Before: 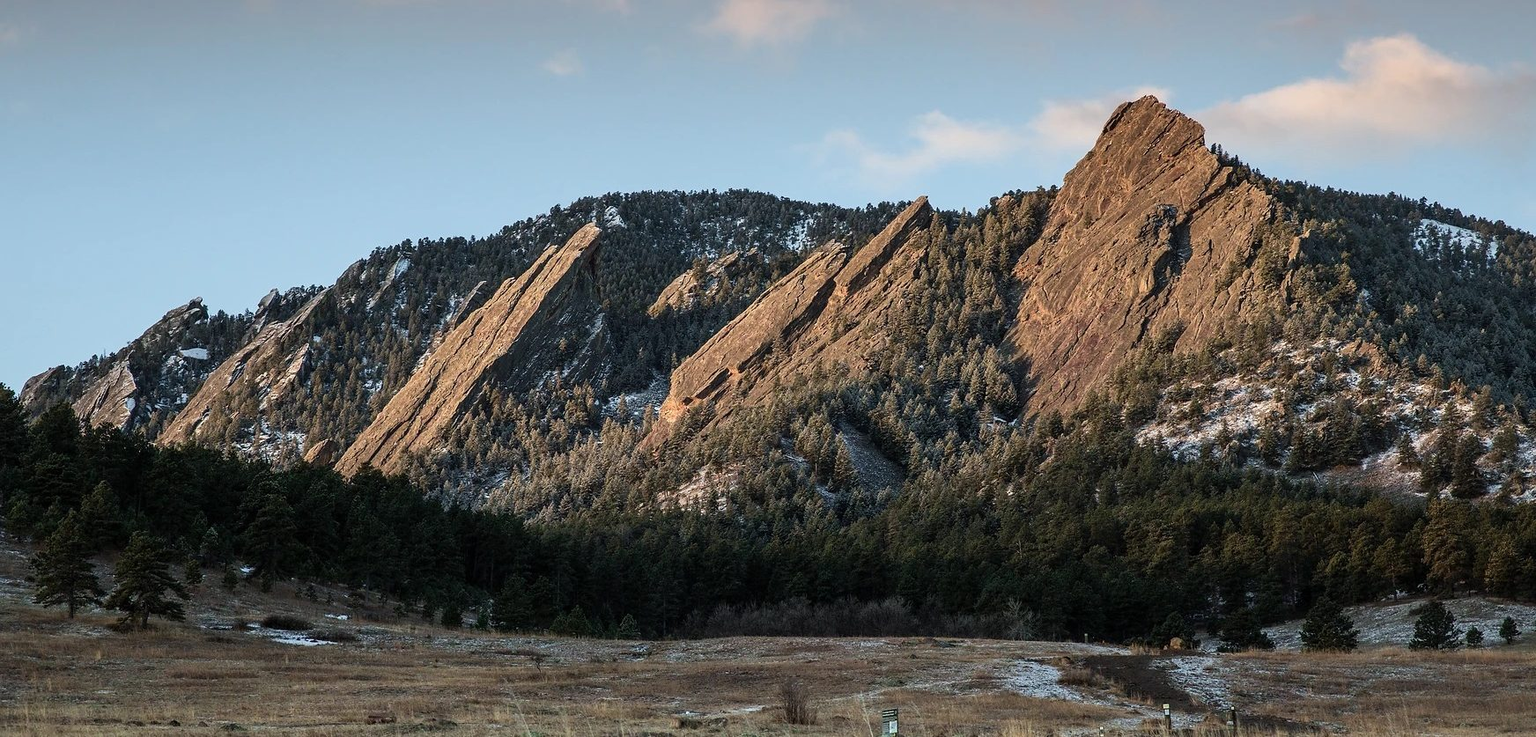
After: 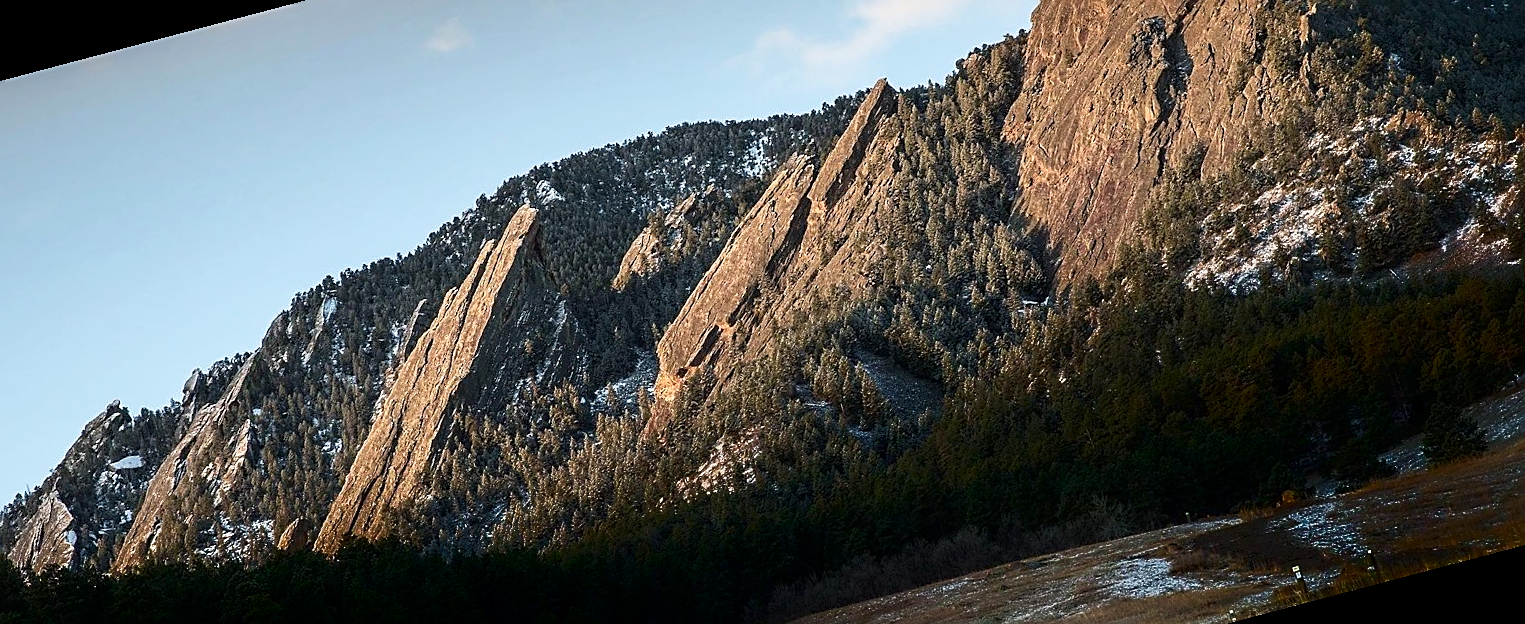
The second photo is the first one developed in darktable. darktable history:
rotate and perspective: rotation -14.8°, crop left 0.1, crop right 0.903, crop top 0.25, crop bottom 0.748
tone curve: curves: ch0 [(0, 0) (0.003, 0.003) (0.011, 0.012) (0.025, 0.026) (0.044, 0.046) (0.069, 0.072) (0.1, 0.104) (0.136, 0.141) (0.177, 0.185) (0.224, 0.234) (0.277, 0.289) (0.335, 0.349) (0.399, 0.415) (0.468, 0.488) (0.543, 0.566) (0.623, 0.649) (0.709, 0.739) (0.801, 0.834) (0.898, 0.923) (1, 1)], preserve colors none
shadows and highlights: shadows -88.03, highlights -35.45, shadows color adjustment 99.15%, highlights color adjustment 0%, soften with gaussian
exposure: exposure 0.236 EV, compensate highlight preservation false
sharpen: on, module defaults
